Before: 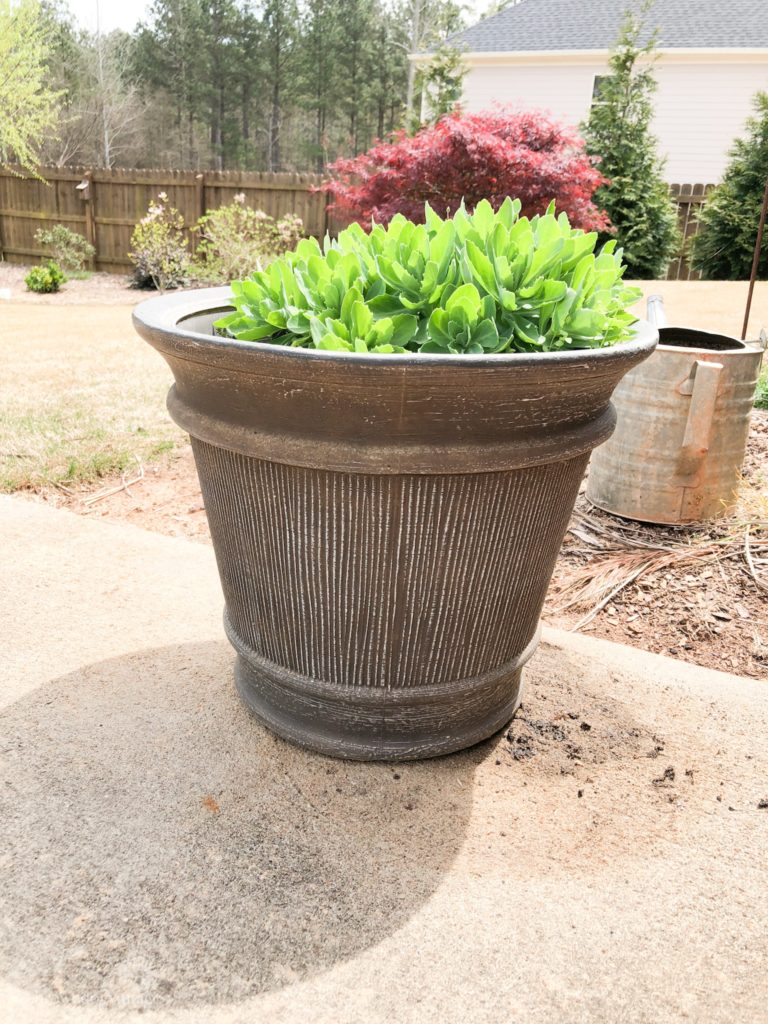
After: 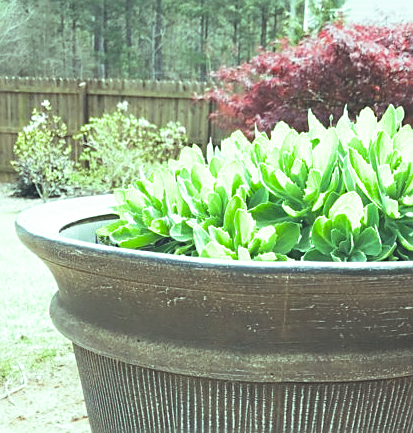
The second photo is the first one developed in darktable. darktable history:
sharpen: on, module defaults
crop: left 15.306%, top 9.065%, right 30.789%, bottom 48.638%
filmic rgb: black relative exposure -12 EV, white relative exposure 2.8 EV, threshold 3 EV, target black luminance 0%, hardness 8.06, latitude 70.41%, contrast 1.14, highlights saturation mix 10%, shadows ↔ highlights balance -0.388%, color science v4 (2020), iterations of high-quality reconstruction 10, contrast in shadows soft, contrast in highlights soft, enable highlight reconstruction true
exposure: black level correction -0.041, exposure 0.064 EV, compensate highlight preservation false
color balance: mode lift, gamma, gain (sRGB), lift [0.997, 0.979, 1.021, 1.011], gamma [1, 1.084, 0.916, 0.998], gain [1, 0.87, 1.13, 1.101], contrast 4.55%, contrast fulcrum 38.24%, output saturation 104.09%
